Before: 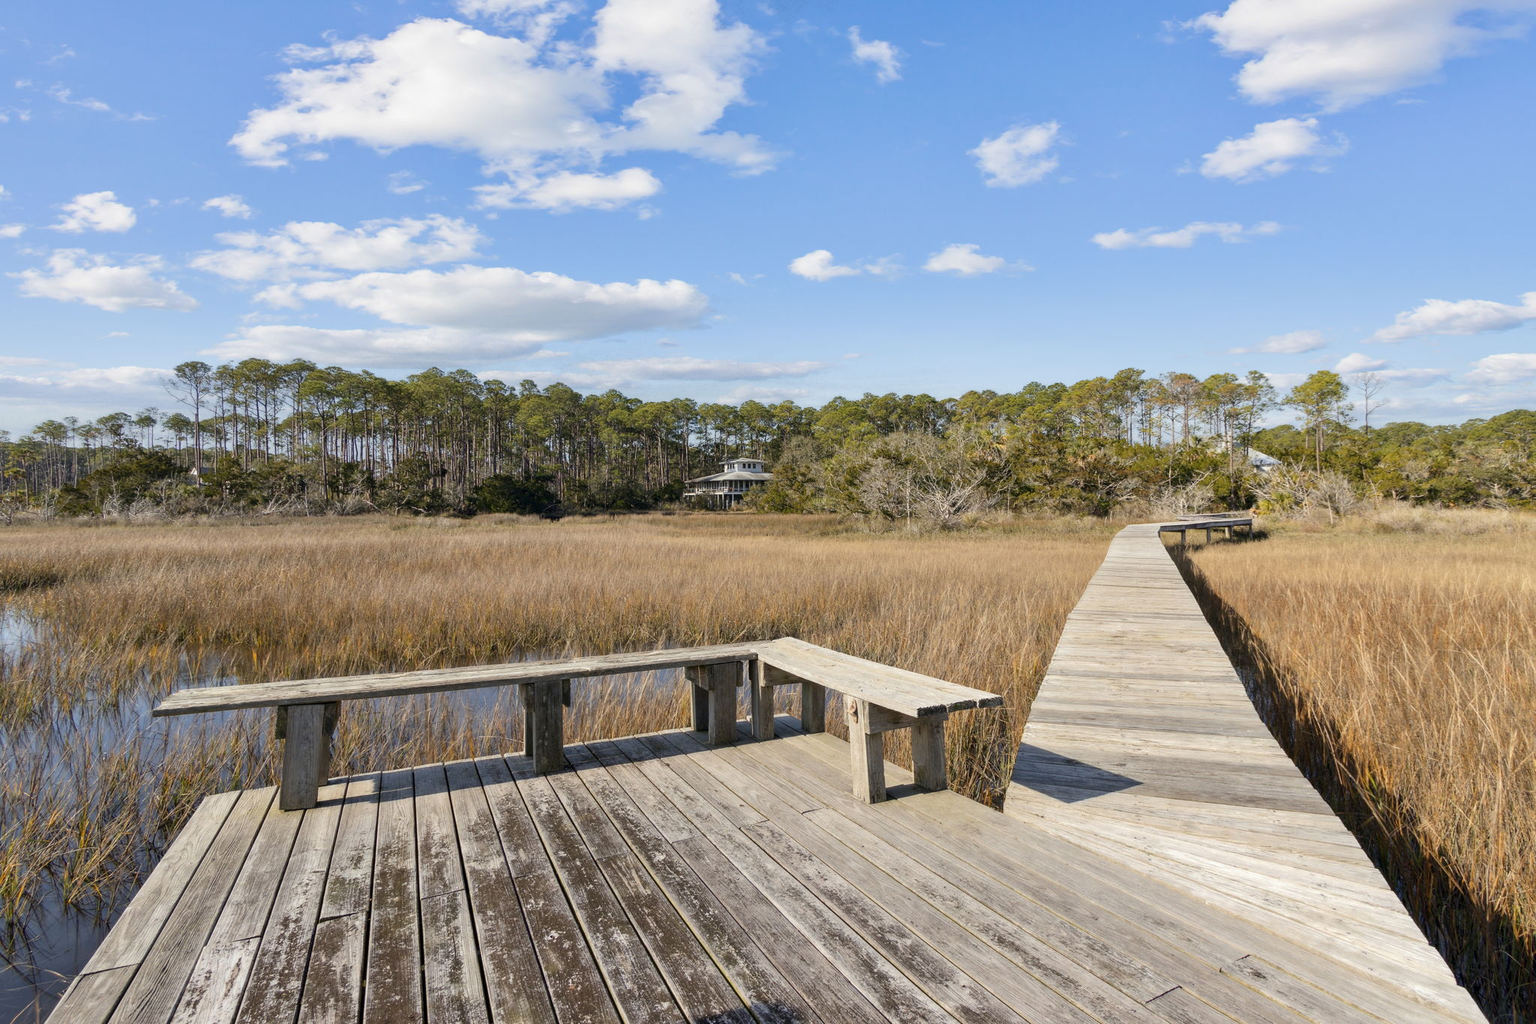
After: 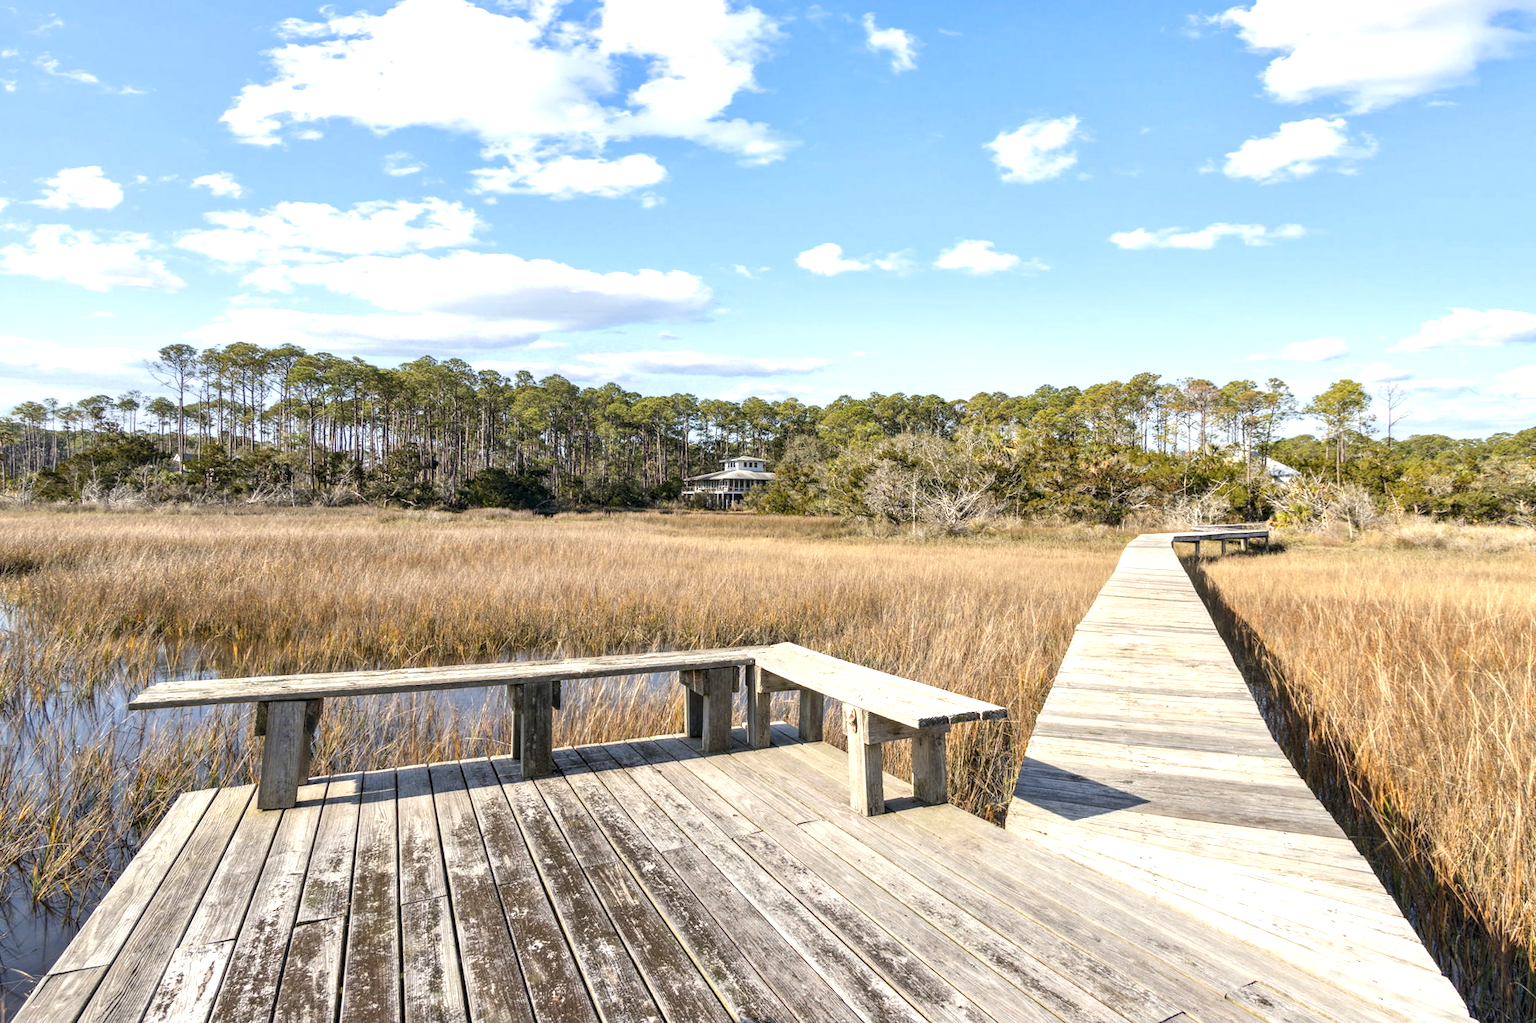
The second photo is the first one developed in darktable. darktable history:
exposure: black level correction 0, exposure 0.702 EV, compensate highlight preservation false
local contrast: detail 130%
crop and rotate: angle -1.28°
